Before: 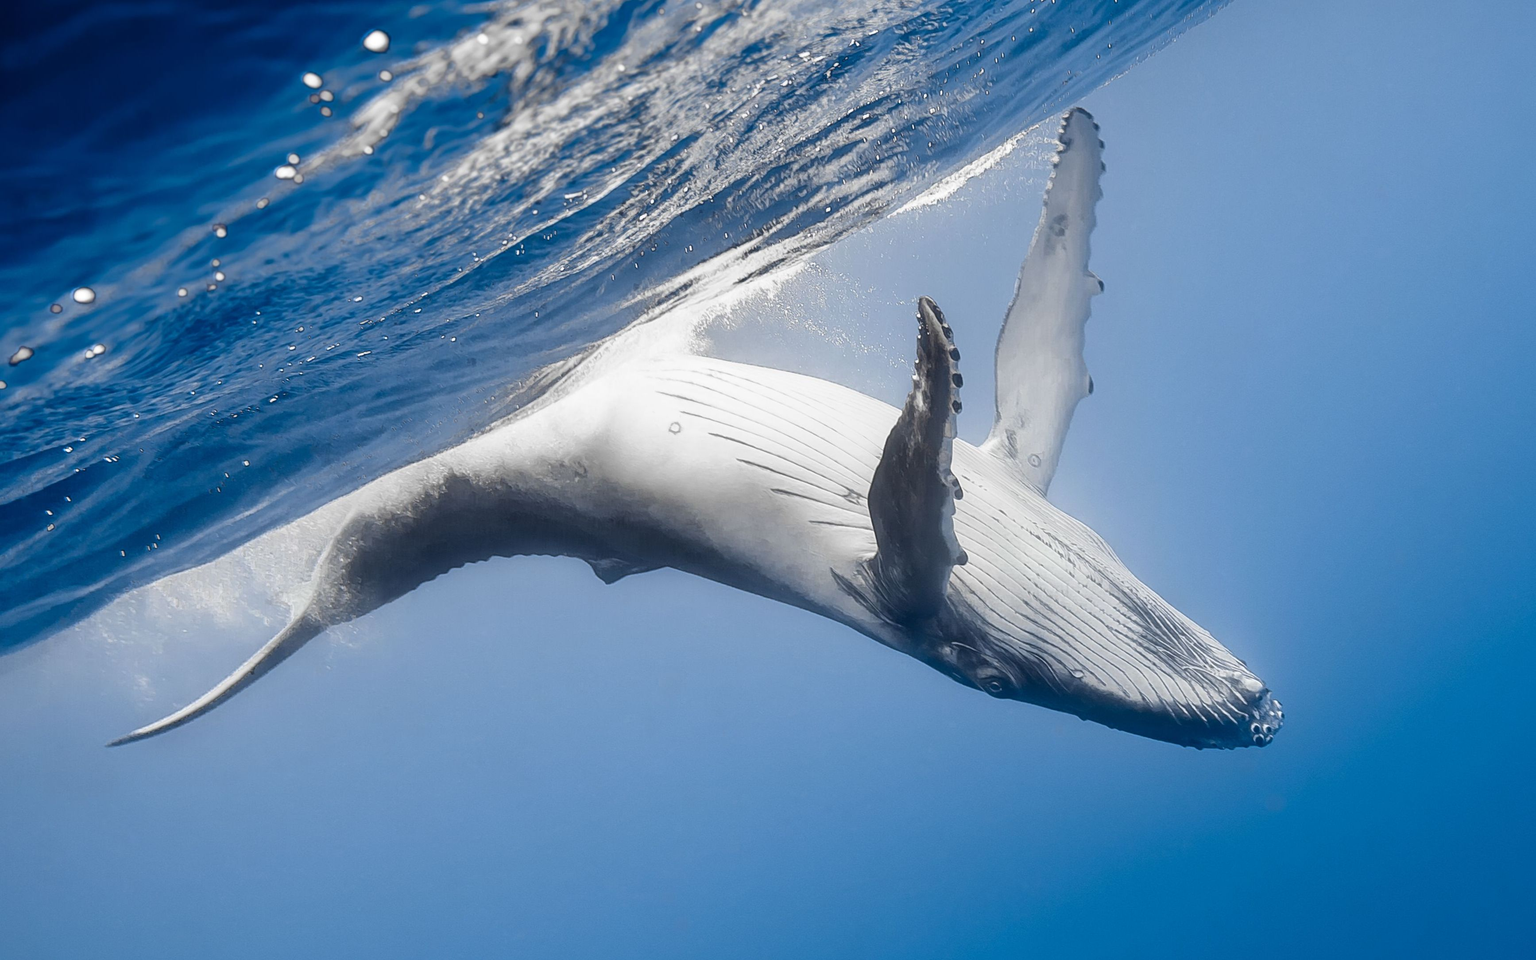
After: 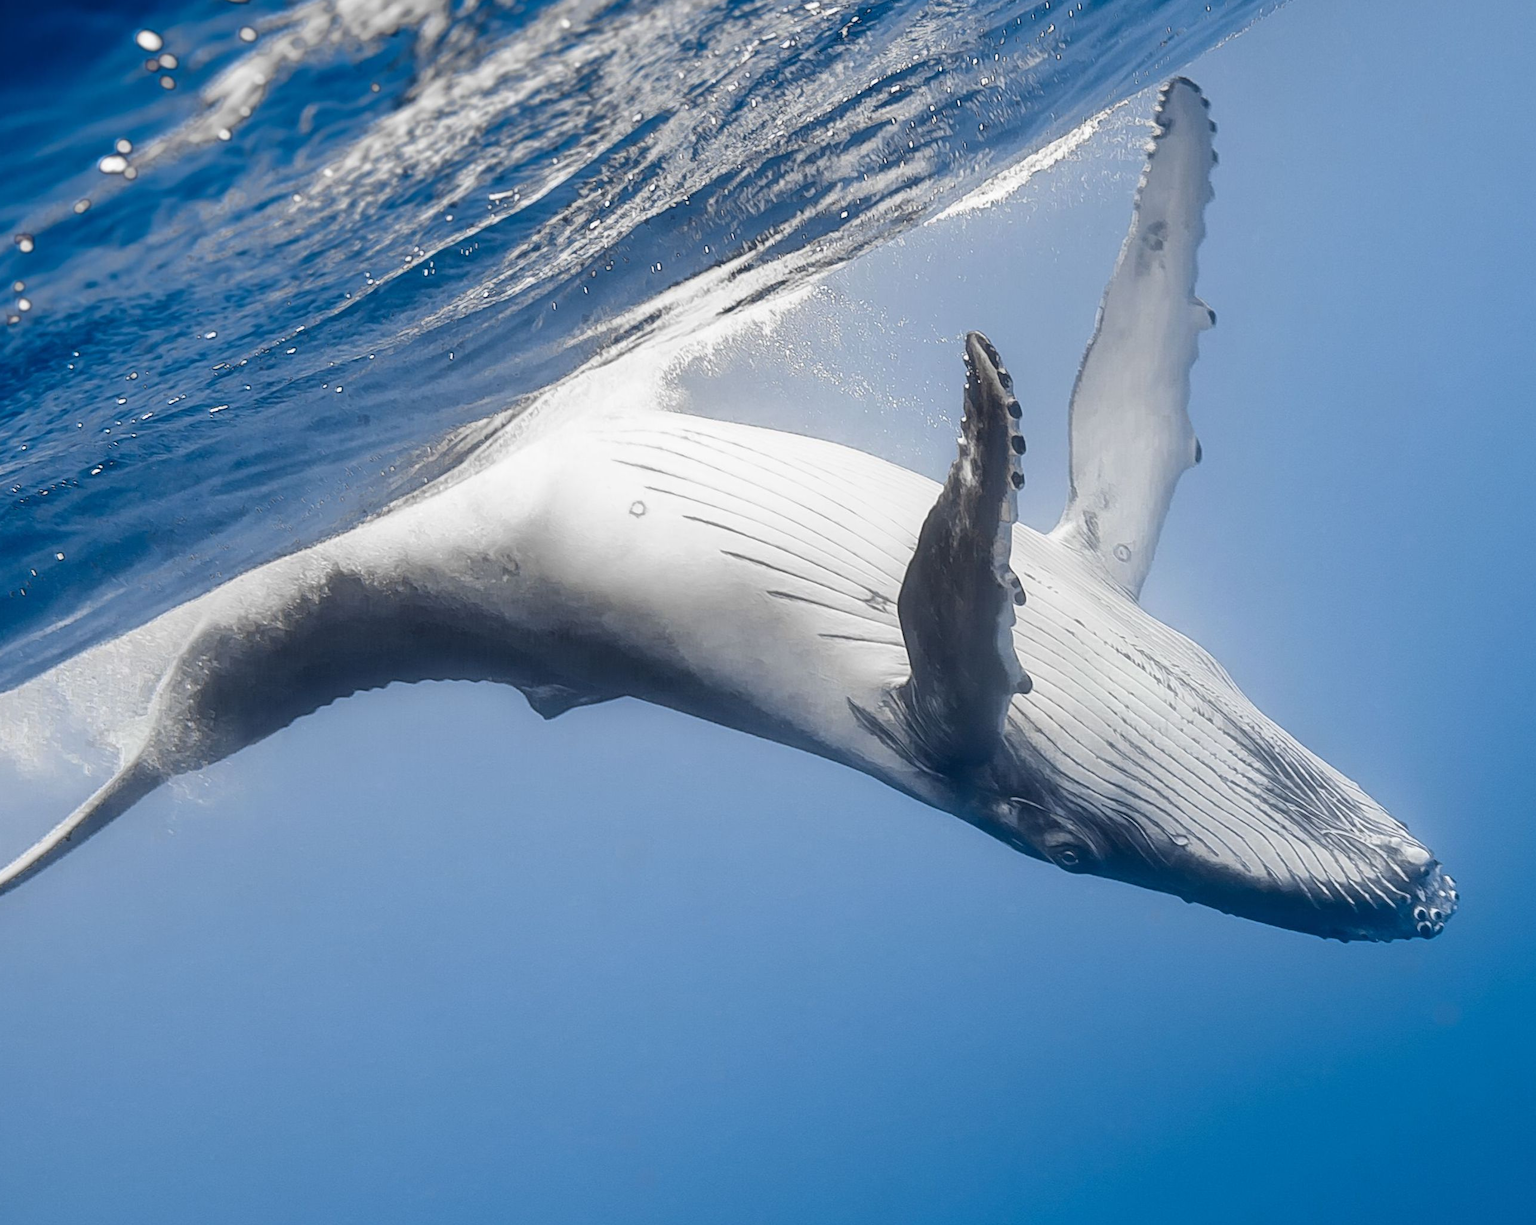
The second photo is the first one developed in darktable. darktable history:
crop and rotate: left 13.197%, top 5.276%, right 12.586%
